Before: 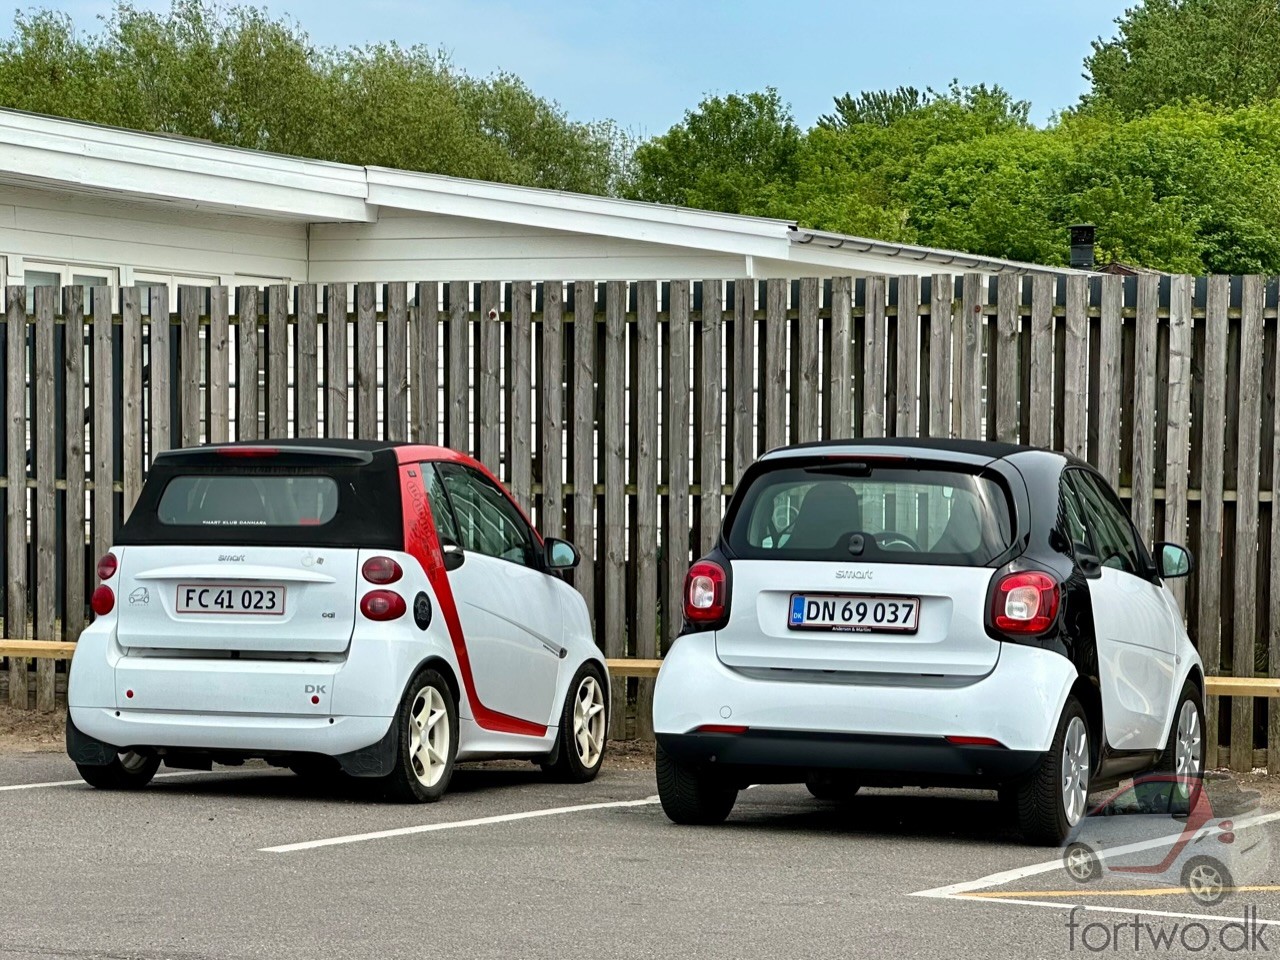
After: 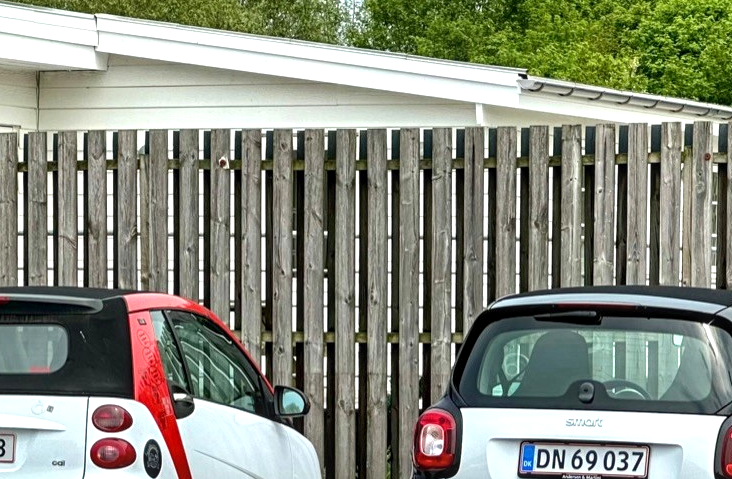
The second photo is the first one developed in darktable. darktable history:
local contrast: on, module defaults
crop: left 21.153%, top 15.879%, right 21.635%, bottom 34.199%
exposure: black level correction 0.001, exposure 0.499 EV, compensate highlight preservation false
